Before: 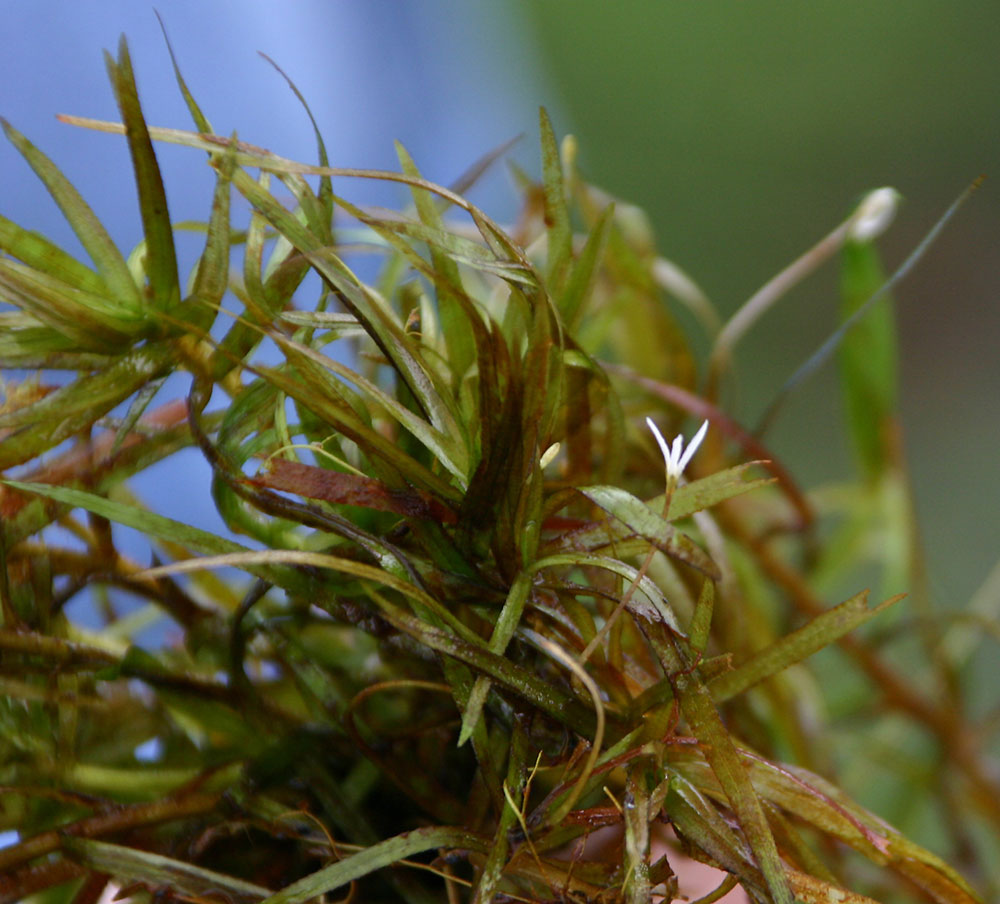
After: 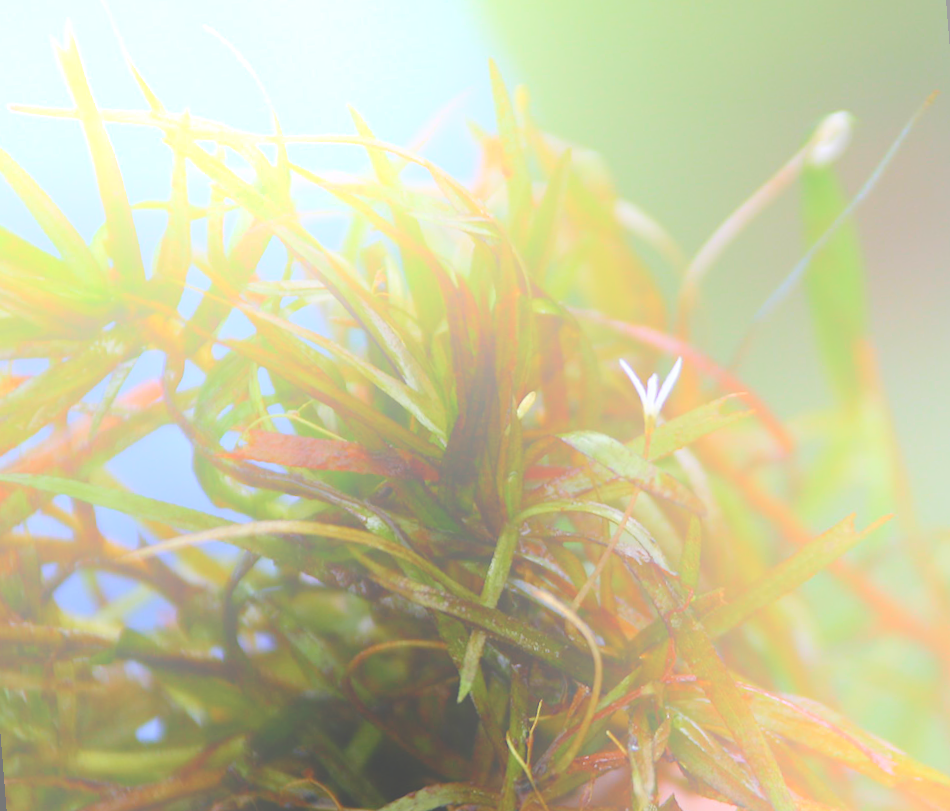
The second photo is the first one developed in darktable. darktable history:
rotate and perspective: rotation -4.57°, crop left 0.054, crop right 0.944, crop top 0.087, crop bottom 0.914
bloom: size 25%, threshold 5%, strength 90%
